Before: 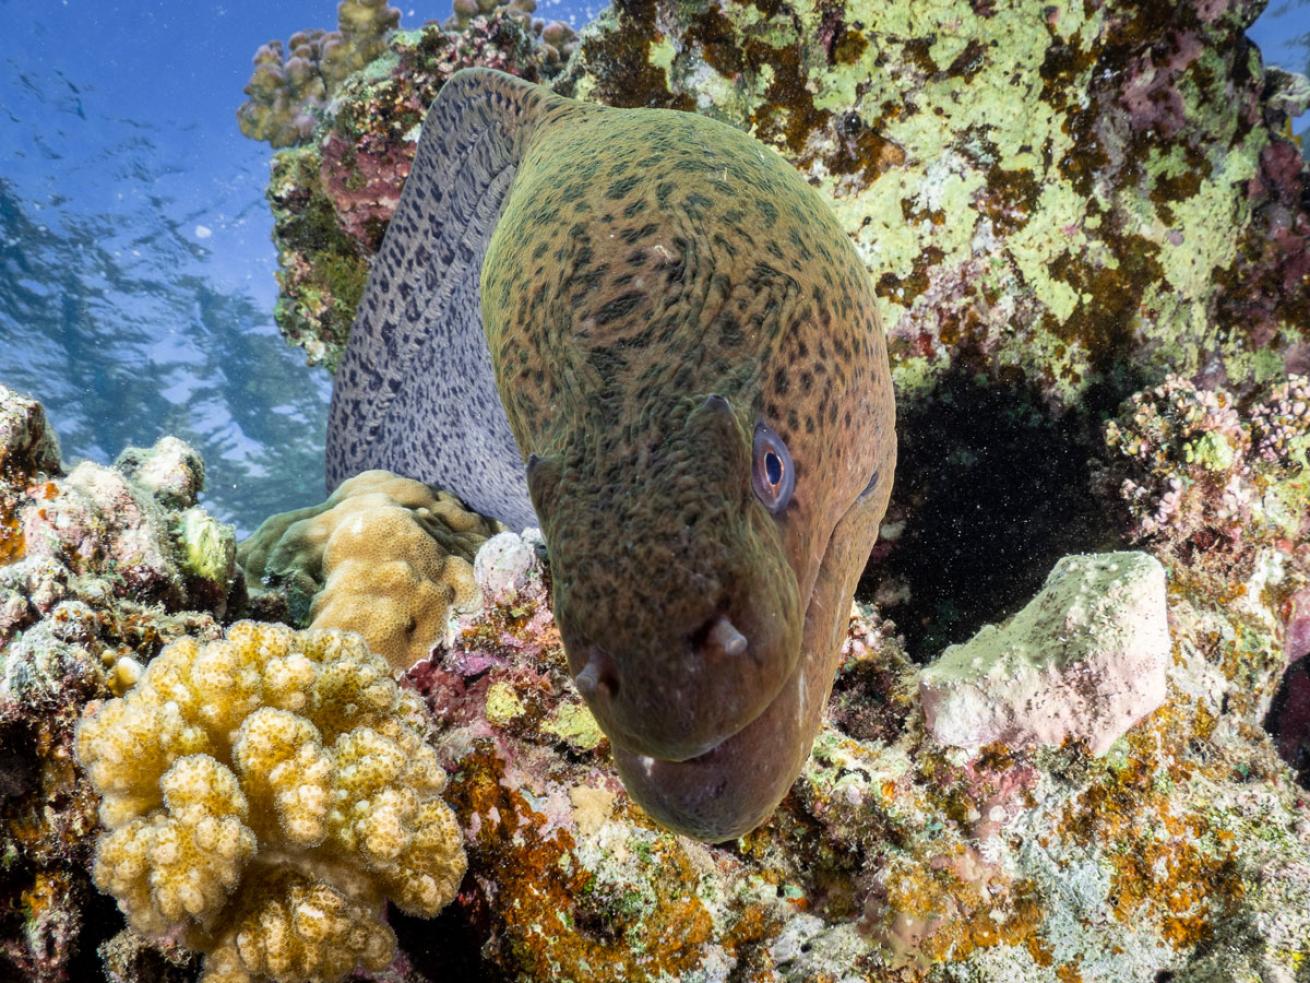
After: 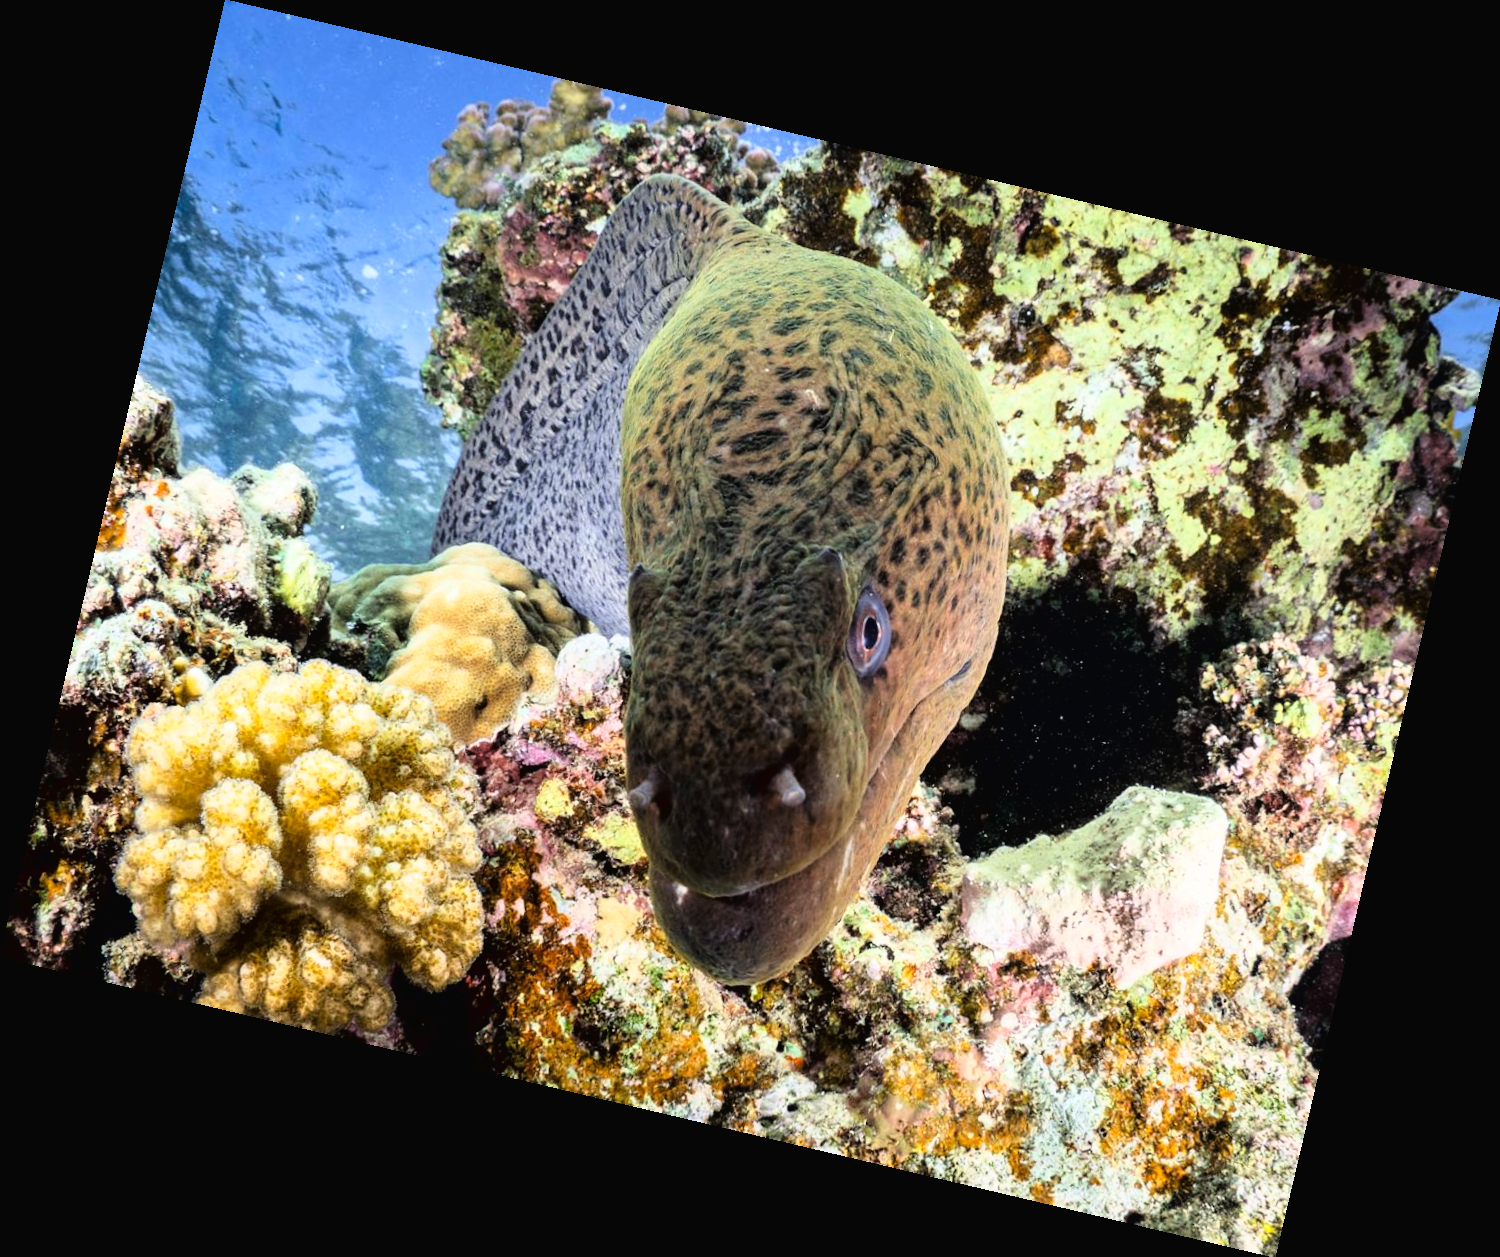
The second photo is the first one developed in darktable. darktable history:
rotate and perspective: rotation 13.27°, automatic cropping off
tone curve: curves: ch0 [(0, 0.016) (0.11, 0.039) (0.259, 0.235) (0.383, 0.437) (0.499, 0.597) (0.733, 0.867) (0.843, 0.948) (1, 1)], color space Lab, linked channels, preserve colors none
